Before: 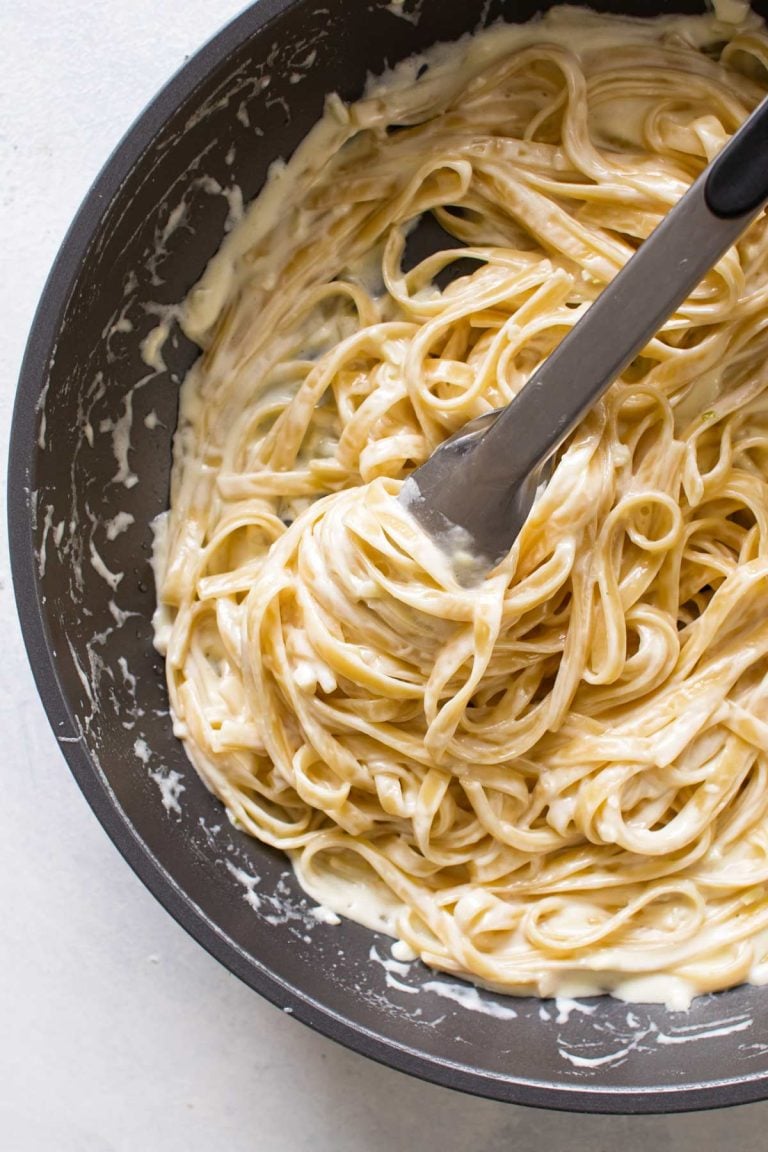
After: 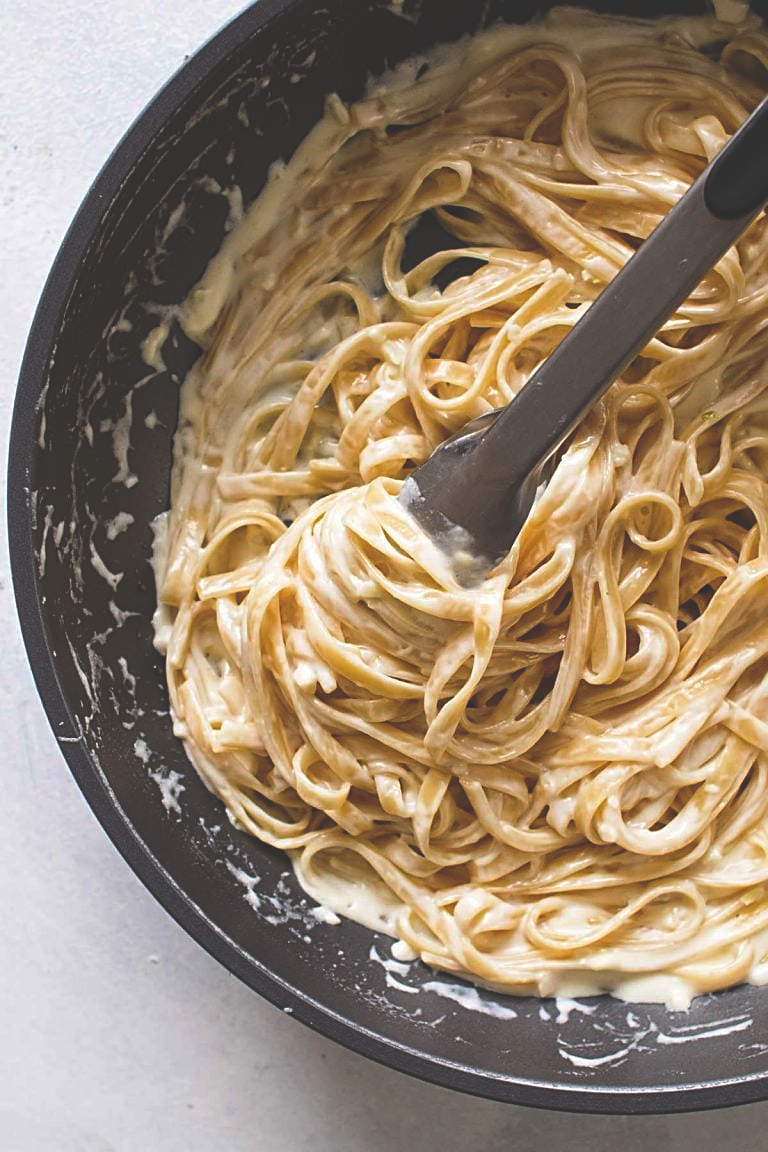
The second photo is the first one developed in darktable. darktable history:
sharpen: on, module defaults
rgb curve: curves: ch0 [(0, 0.186) (0.314, 0.284) (0.775, 0.708) (1, 1)], compensate middle gray true, preserve colors none
